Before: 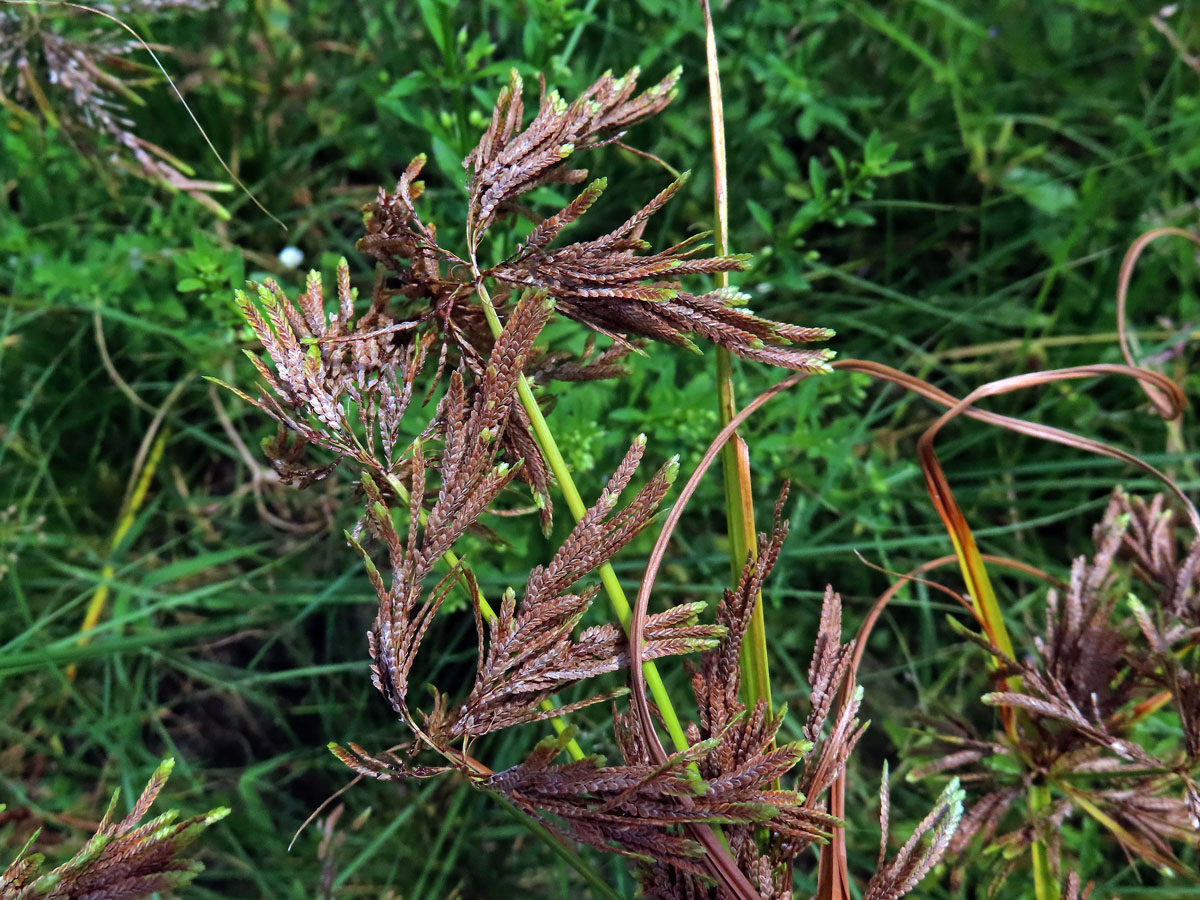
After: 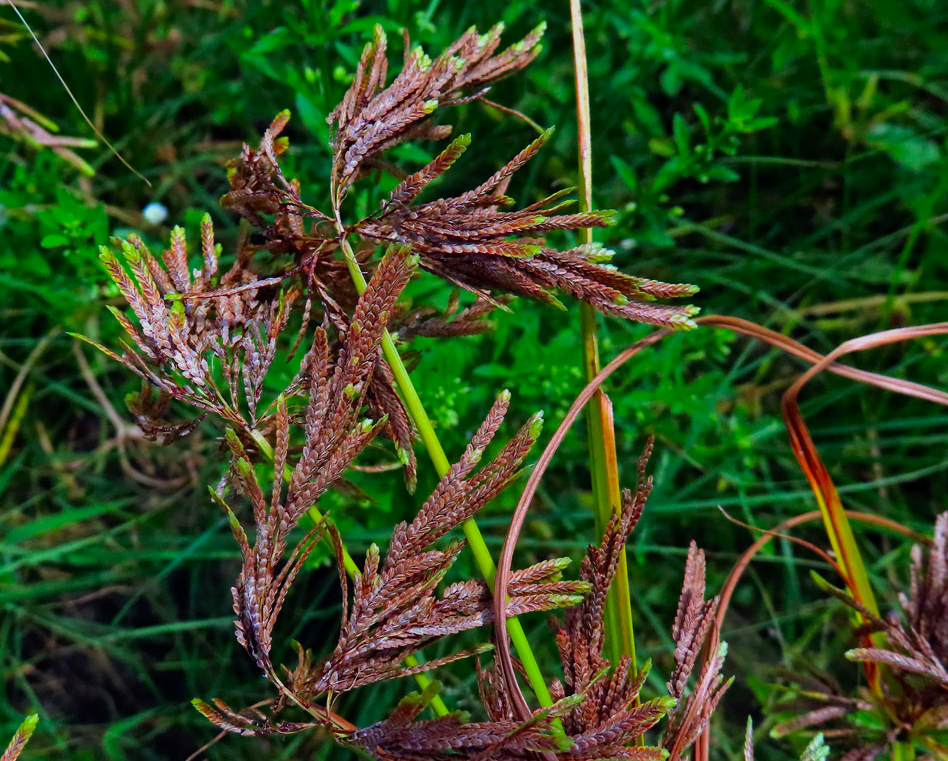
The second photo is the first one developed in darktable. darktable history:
contrast brightness saturation: saturation 0.501
exposure: exposure -0.468 EV, compensate highlight preservation false
crop: left 11.366%, top 4.945%, right 9.604%, bottom 10.461%
